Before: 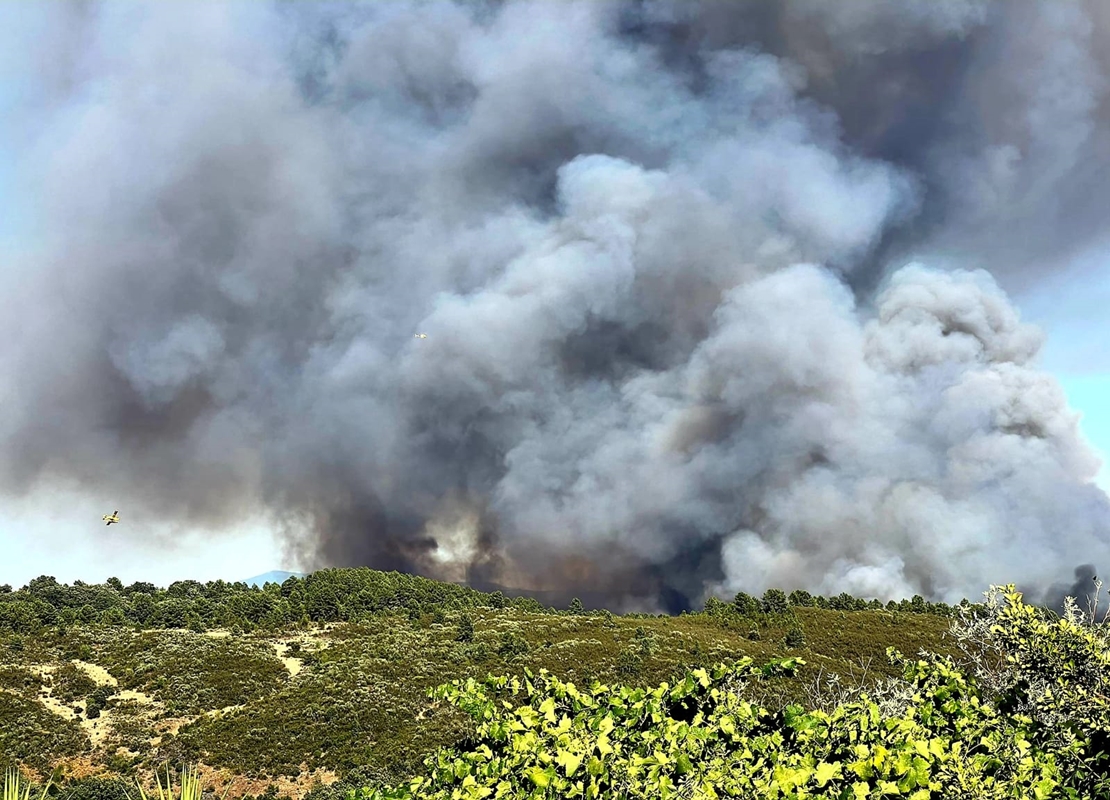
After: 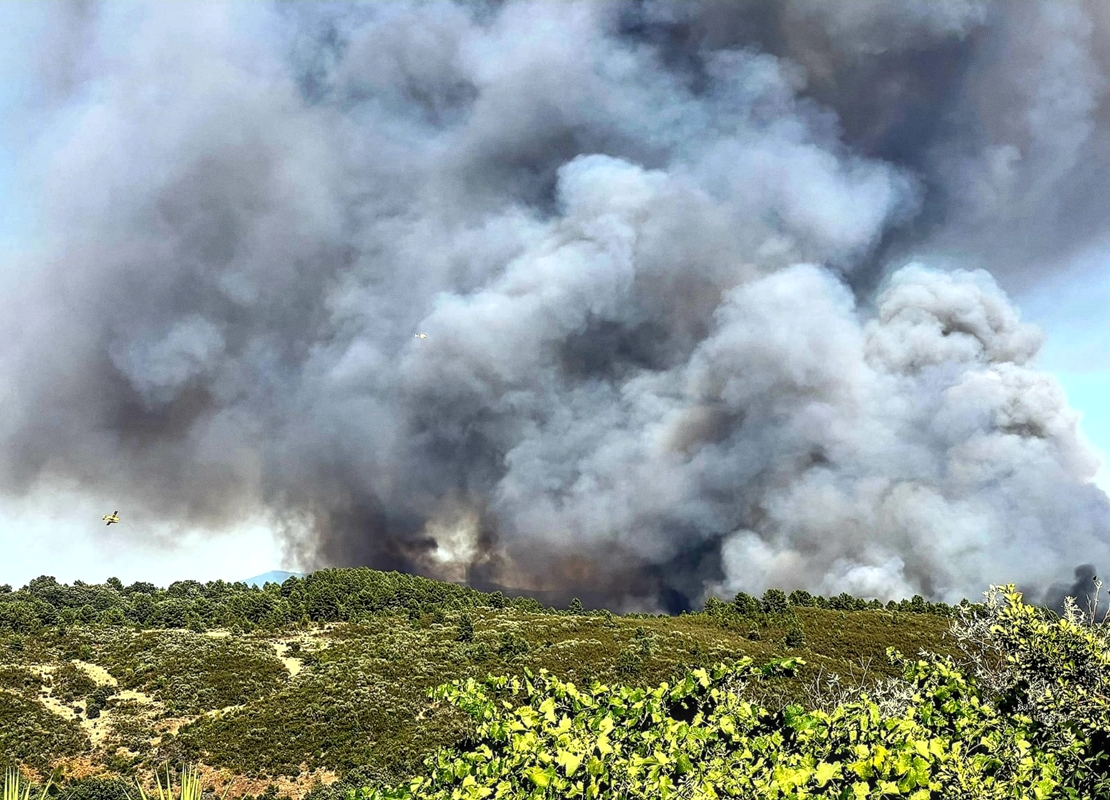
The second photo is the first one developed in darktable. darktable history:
exposure: exposure 0.078 EV, compensate highlight preservation false
grain: coarseness 0.09 ISO, strength 10%
local contrast: on, module defaults
